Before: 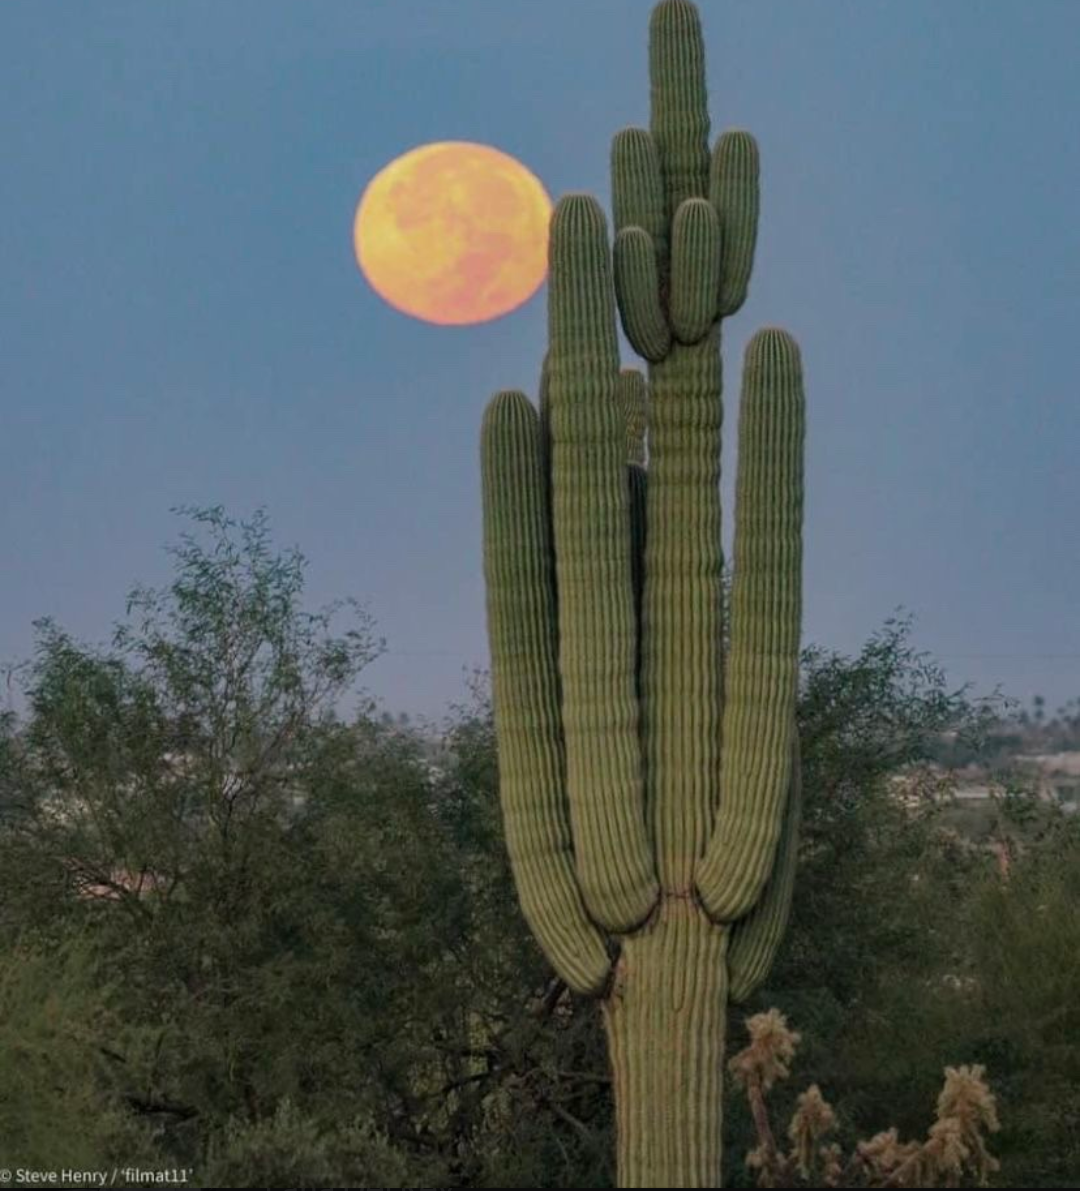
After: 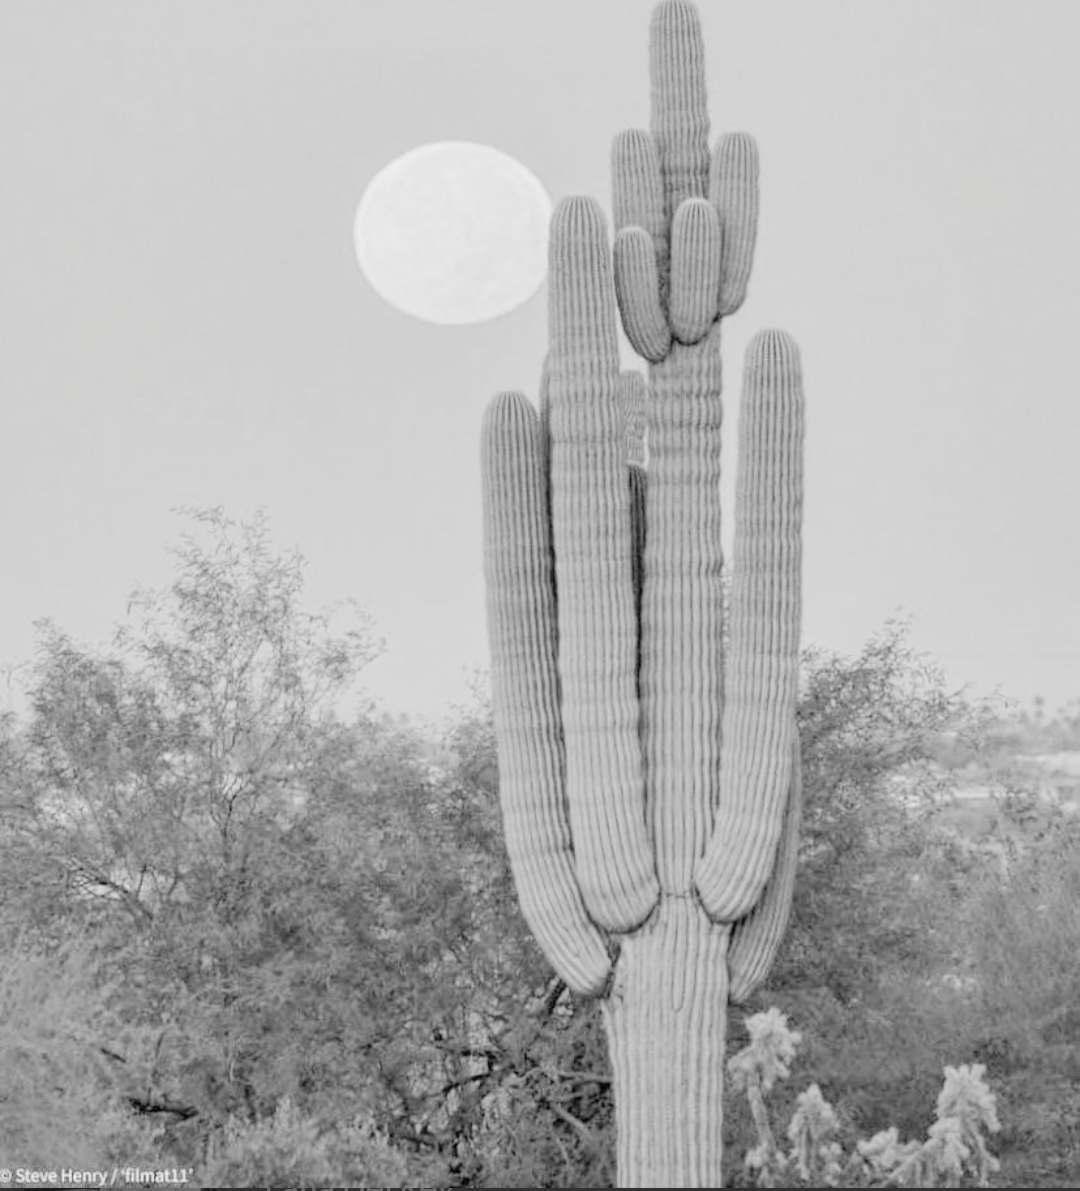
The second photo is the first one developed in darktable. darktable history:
tone curve: curves: ch0 [(0, 0) (0.003, 0) (0.011, 0.001) (0.025, 0.003) (0.044, 0.005) (0.069, 0.013) (0.1, 0.024) (0.136, 0.04) (0.177, 0.087) (0.224, 0.148) (0.277, 0.238) (0.335, 0.335) (0.399, 0.43) (0.468, 0.524) (0.543, 0.621) (0.623, 0.712) (0.709, 0.788) (0.801, 0.867) (0.898, 0.947) (1, 1)], preserve colors none
color look up table: target L [92.16, 84.34, 63.66, 68.78, 56.4, 75.47, 59.13, 68.78, 62.54, 57.4, 48.84, 36.15, 31.34, 26.77, 5.063, 200.73, 81.24, 61.86, 81.64, 51.85, 47.34, 46.75, 40.52, 41.7, 45.56, 29.09, 21.95, 22.19, 87.37, 86.99, 71.73, 74.65, 63.22, 63.22, 51.85, 65.39, 42.89, 52.76, 39.93, 53.07, 39.93, 39.93, 18.21, 19.49, 79.61, 81.24, 63.66, 54.89, 32.11], target a [-0.005, 0 ×6, 0.001, 0, 0, 0.001 ×5, 0 ×5, 0.001 ×9, 0 ×4, 0.012, 0.001, 0, 0.001 ×4, 0.002, 0.001, 0.001, 0.001, 0, 0.001, 0, 0.002, 0.001], target b [0.044, 0.003, 0.005, 0.004, -0.002, 0.004, 0, 0.003, 0, 0, -0.004 ×4, -0.002, -0.001, 0.004, 0, 0.004, -0.002, -0.003 ×5, -0.005, -0.005, -0.005, 0.002, 0.003, 0.004, 0.004, 0, -0.007, -0.002, 0.005, -0.003, -0.002, -0.003, -0.002, -0.004, -0.003, -0.003, -0.003, 0.004, 0.003, 0.005, -0.003, -0.004], num patches 49
